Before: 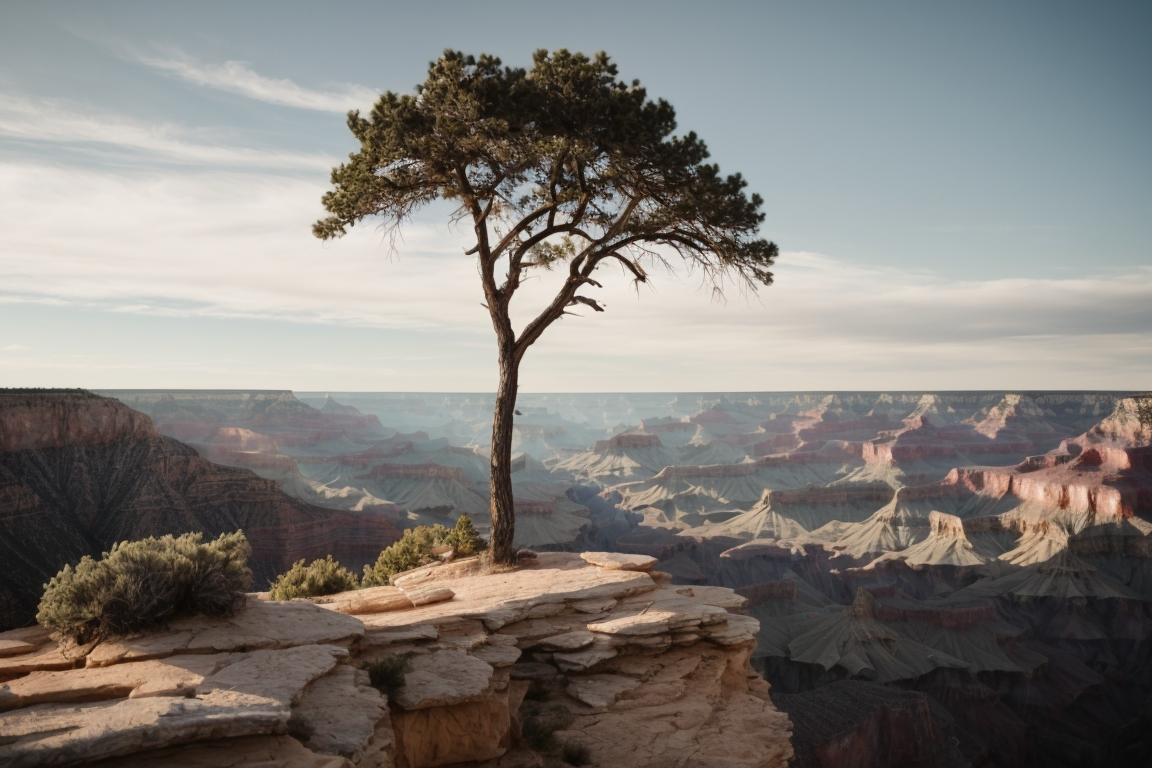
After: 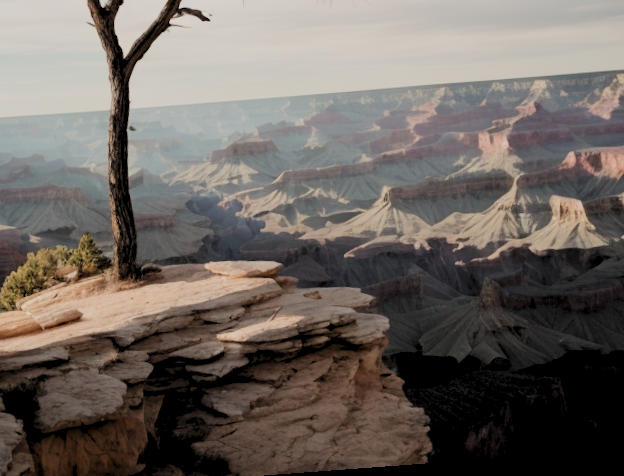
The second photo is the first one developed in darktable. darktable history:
levels: levels [0.073, 0.497, 0.972]
crop: left 34.479%, top 38.822%, right 13.718%, bottom 5.172%
filmic rgb: black relative exposure -7.65 EV, white relative exposure 4.56 EV, hardness 3.61
rotate and perspective: rotation -4.25°, automatic cropping off
